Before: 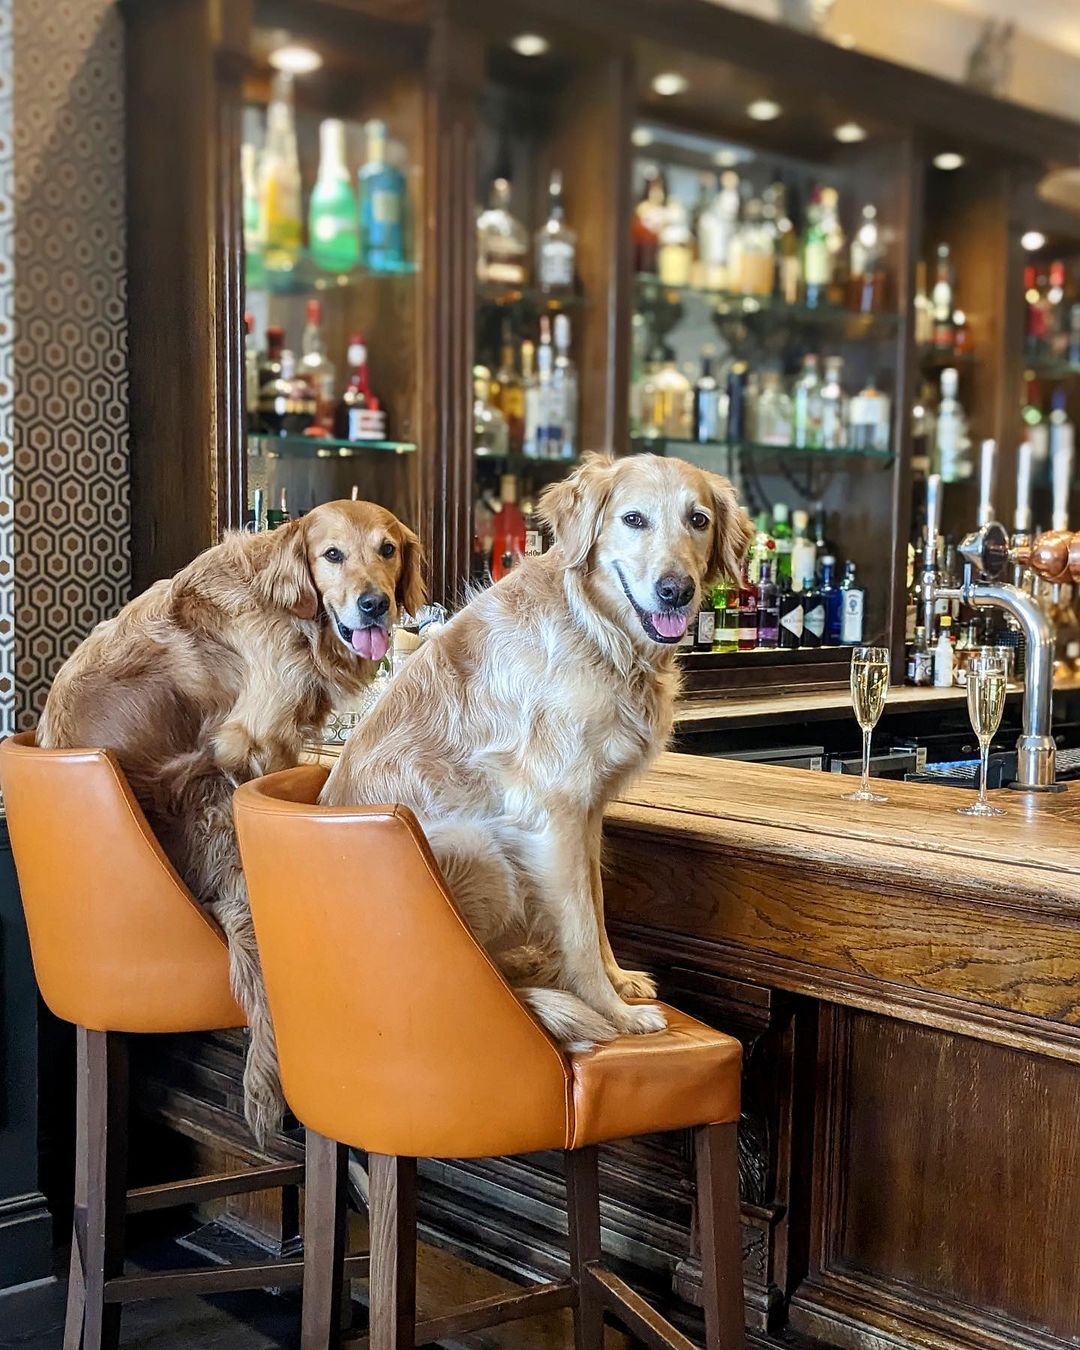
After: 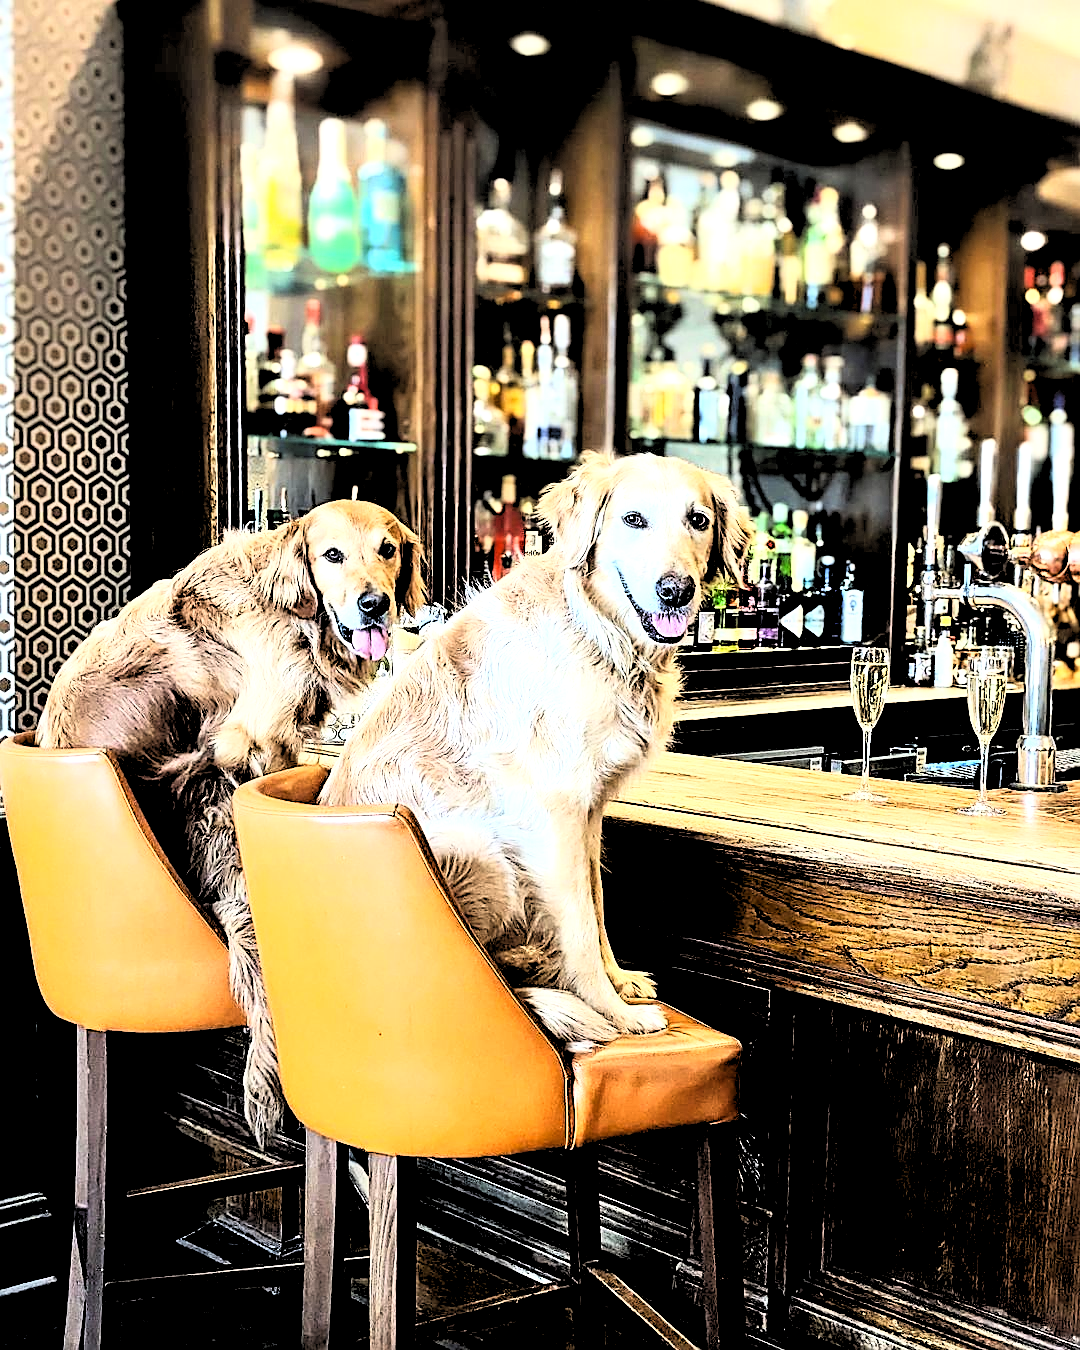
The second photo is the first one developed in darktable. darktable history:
rgb curve: curves: ch0 [(0, 0) (0.21, 0.15) (0.24, 0.21) (0.5, 0.75) (0.75, 0.96) (0.89, 0.99) (1, 1)]; ch1 [(0, 0.02) (0.21, 0.13) (0.25, 0.2) (0.5, 0.67) (0.75, 0.9) (0.89, 0.97) (1, 1)]; ch2 [(0, 0.02) (0.21, 0.13) (0.25, 0.2) (0.5, 0.67) (0.75, 0.9) (0.89, 0.97) (1, 1)], compensate middle gray true
rgb levels: levels [[0.034, 0.472, 0.904], [0, 0.5, 1], [0, 0.5, 1]]
sharpen: on, module defaults
